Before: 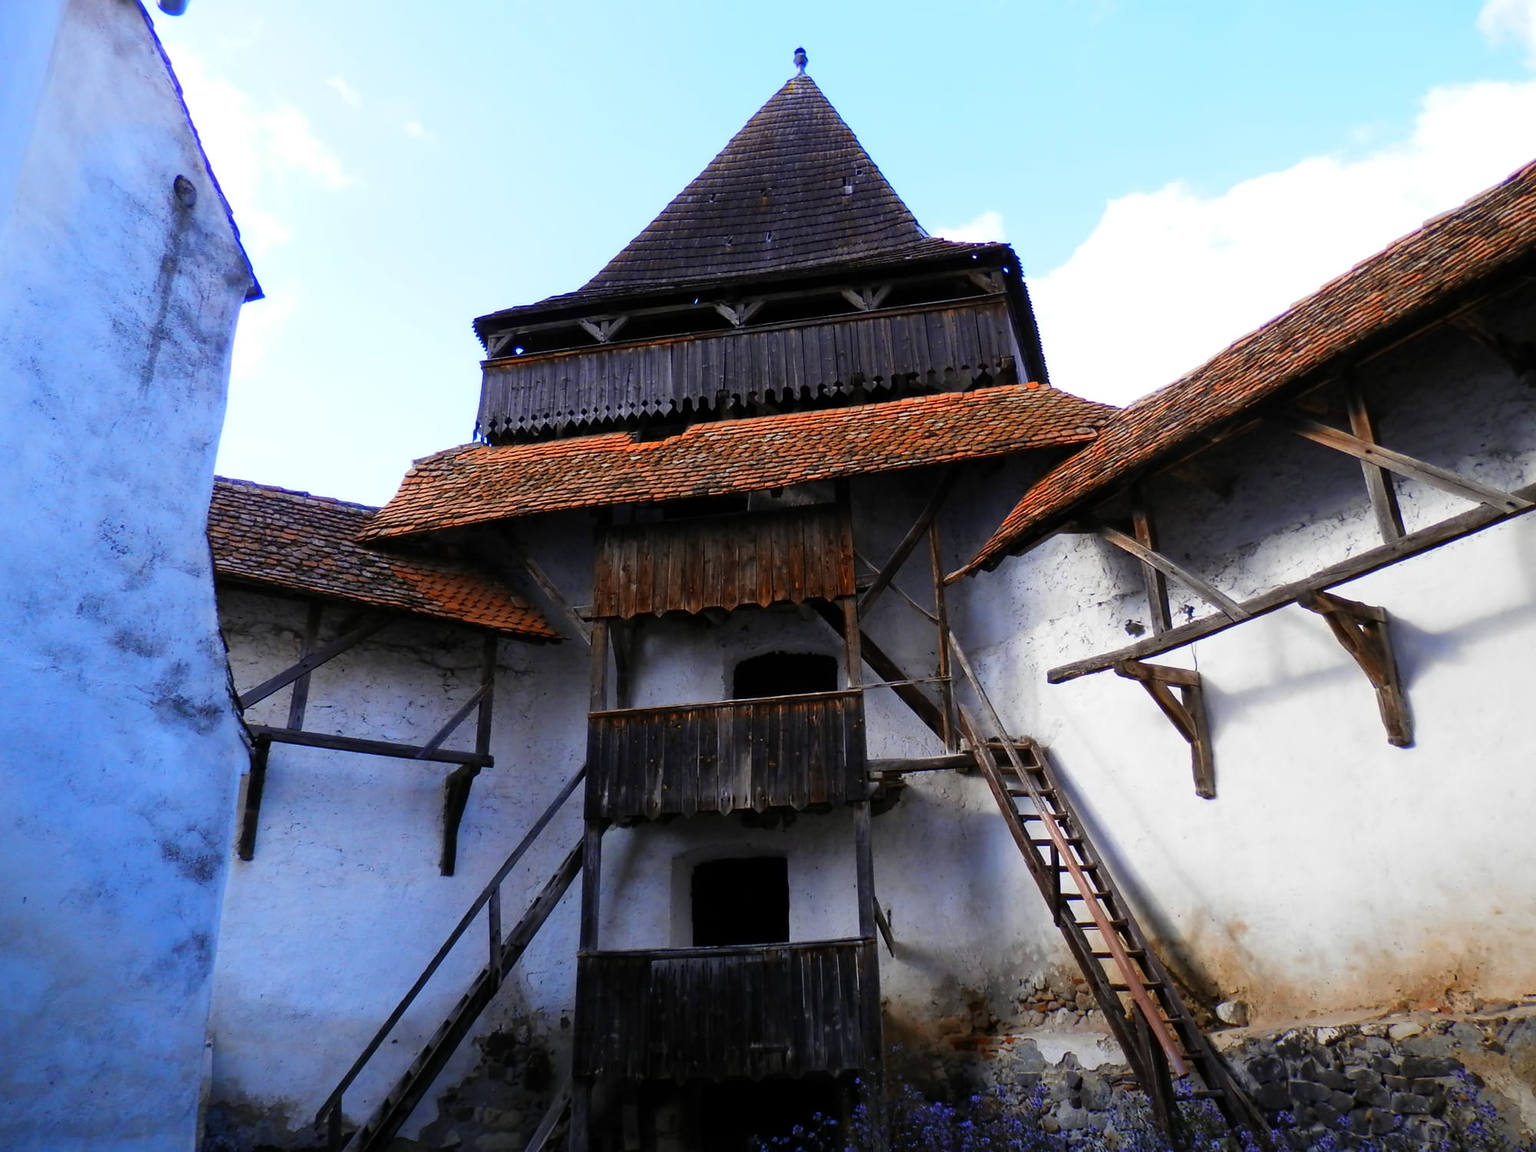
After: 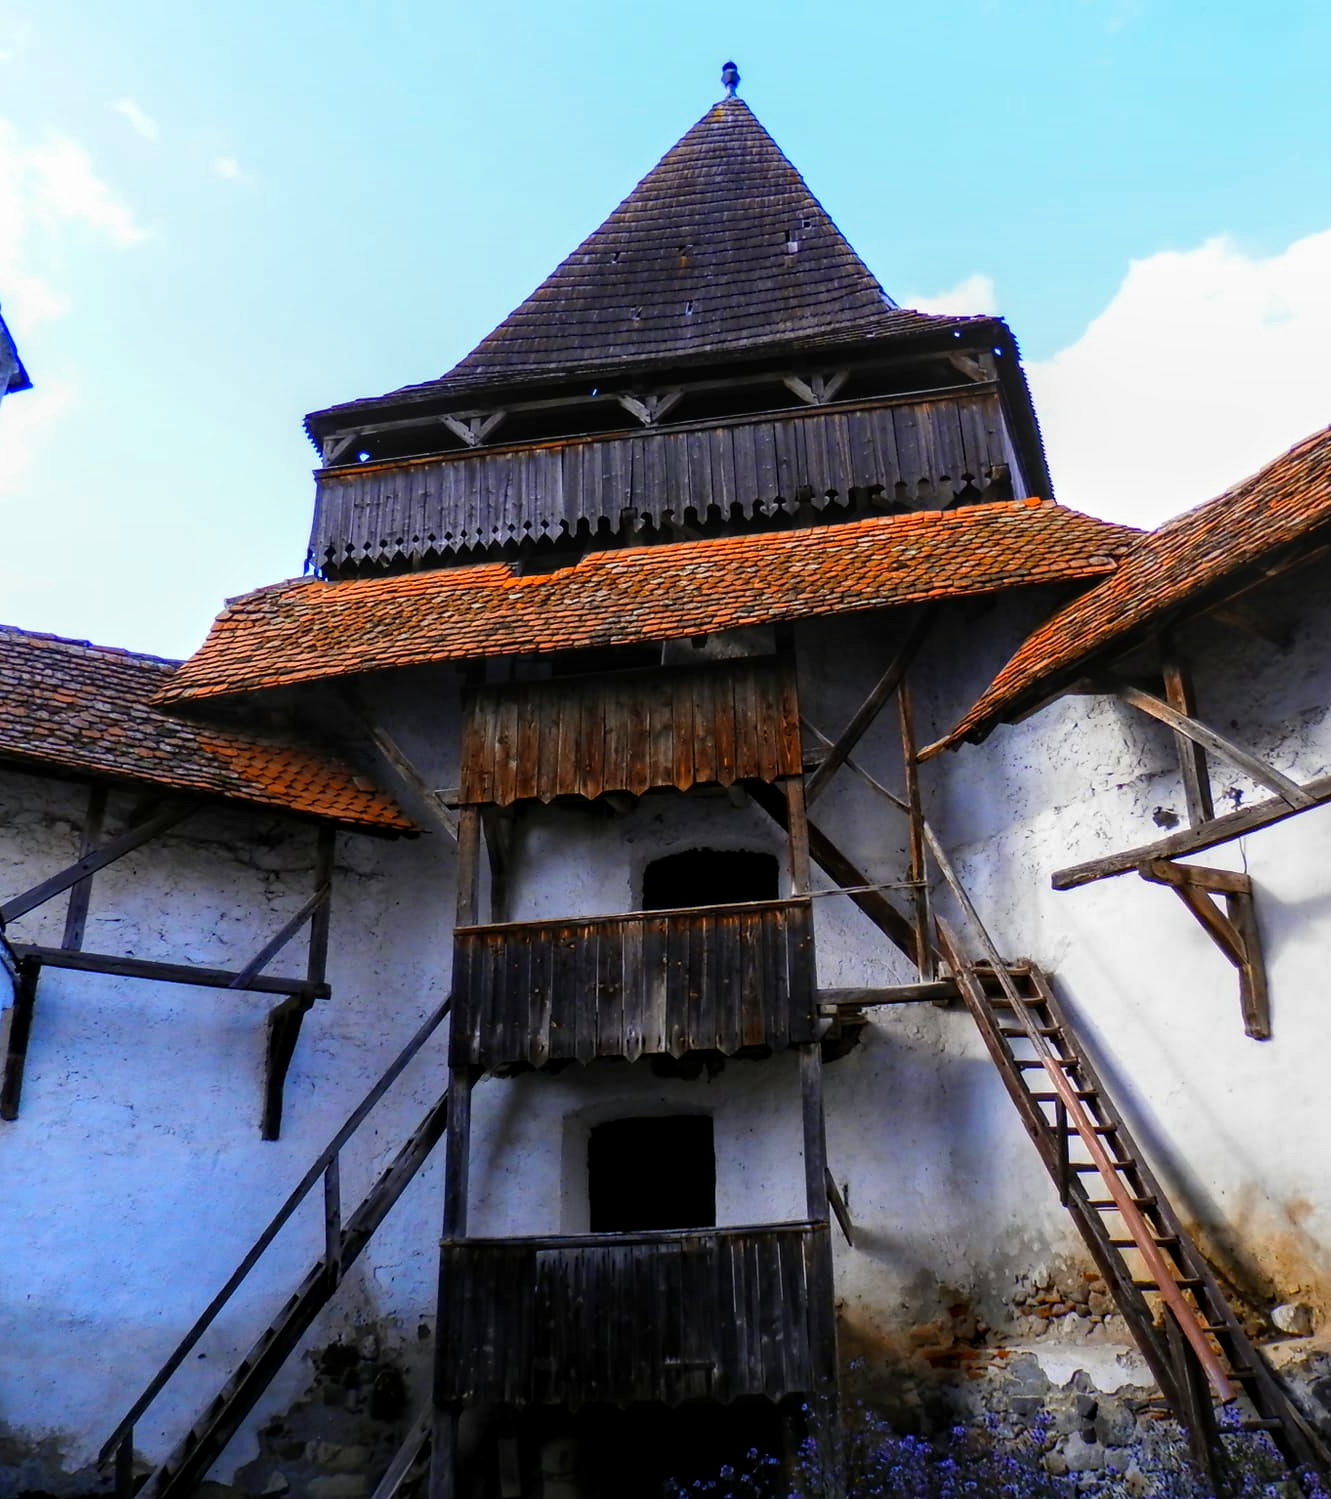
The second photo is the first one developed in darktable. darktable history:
color balance rgb: shadows lift › chroma 0.798%, shadows lift › hue 112.73°, perceptual saturation grading › global saturation 30.526%
local contrast: detail 130%
crop and rotate: left 15.604%, right 17.811%
